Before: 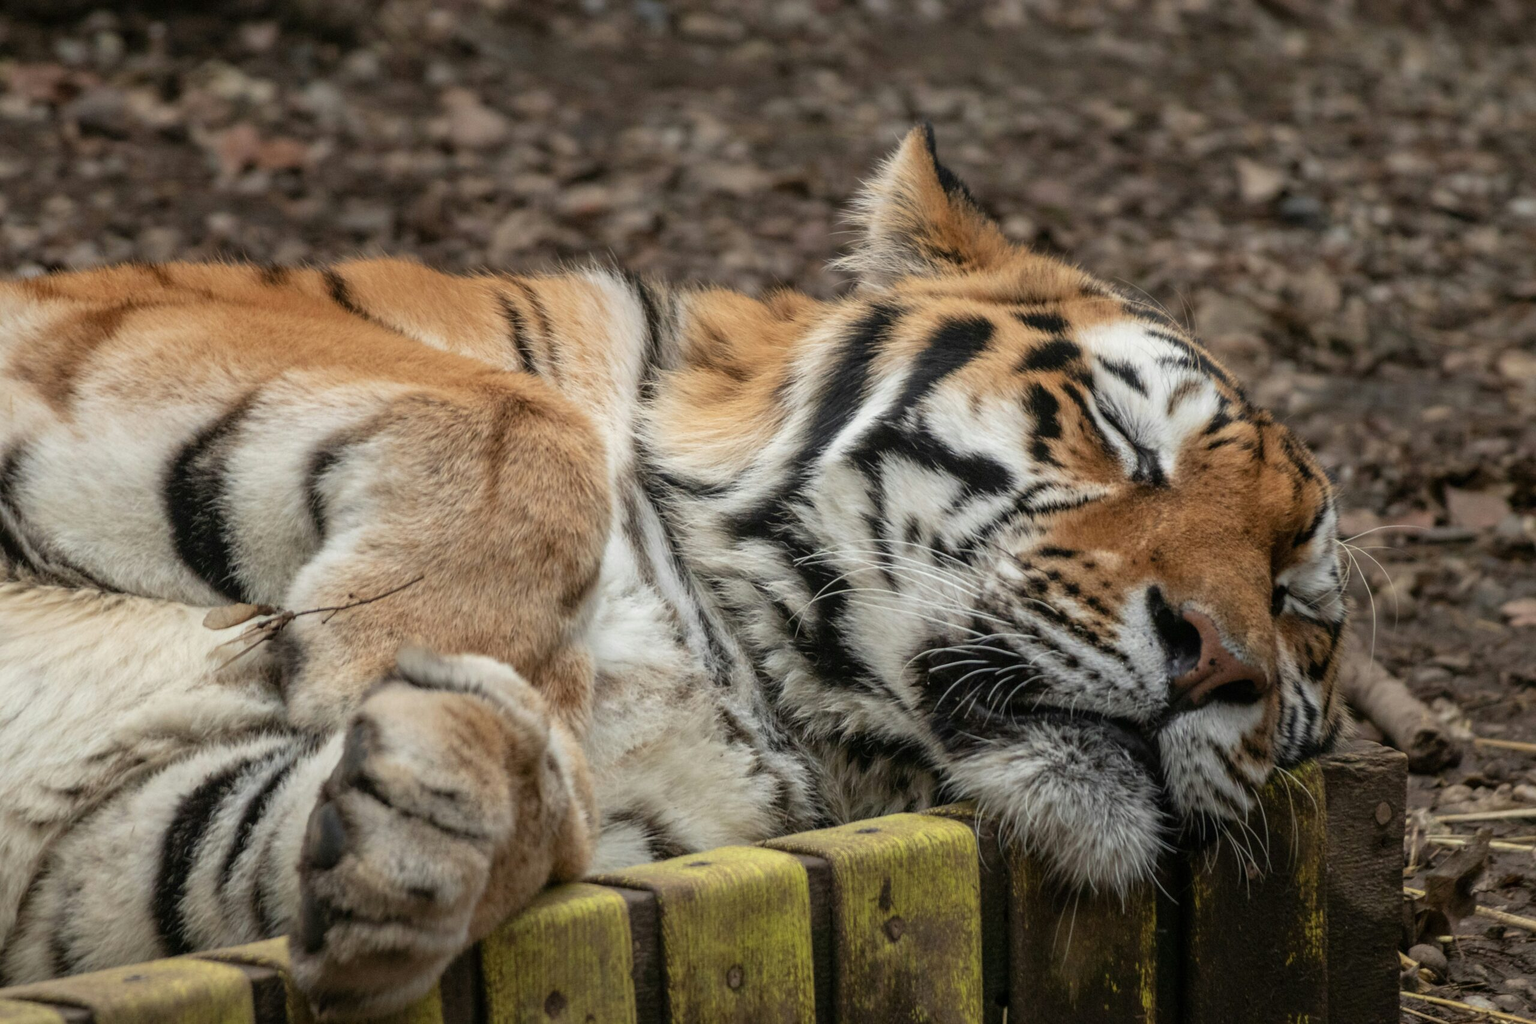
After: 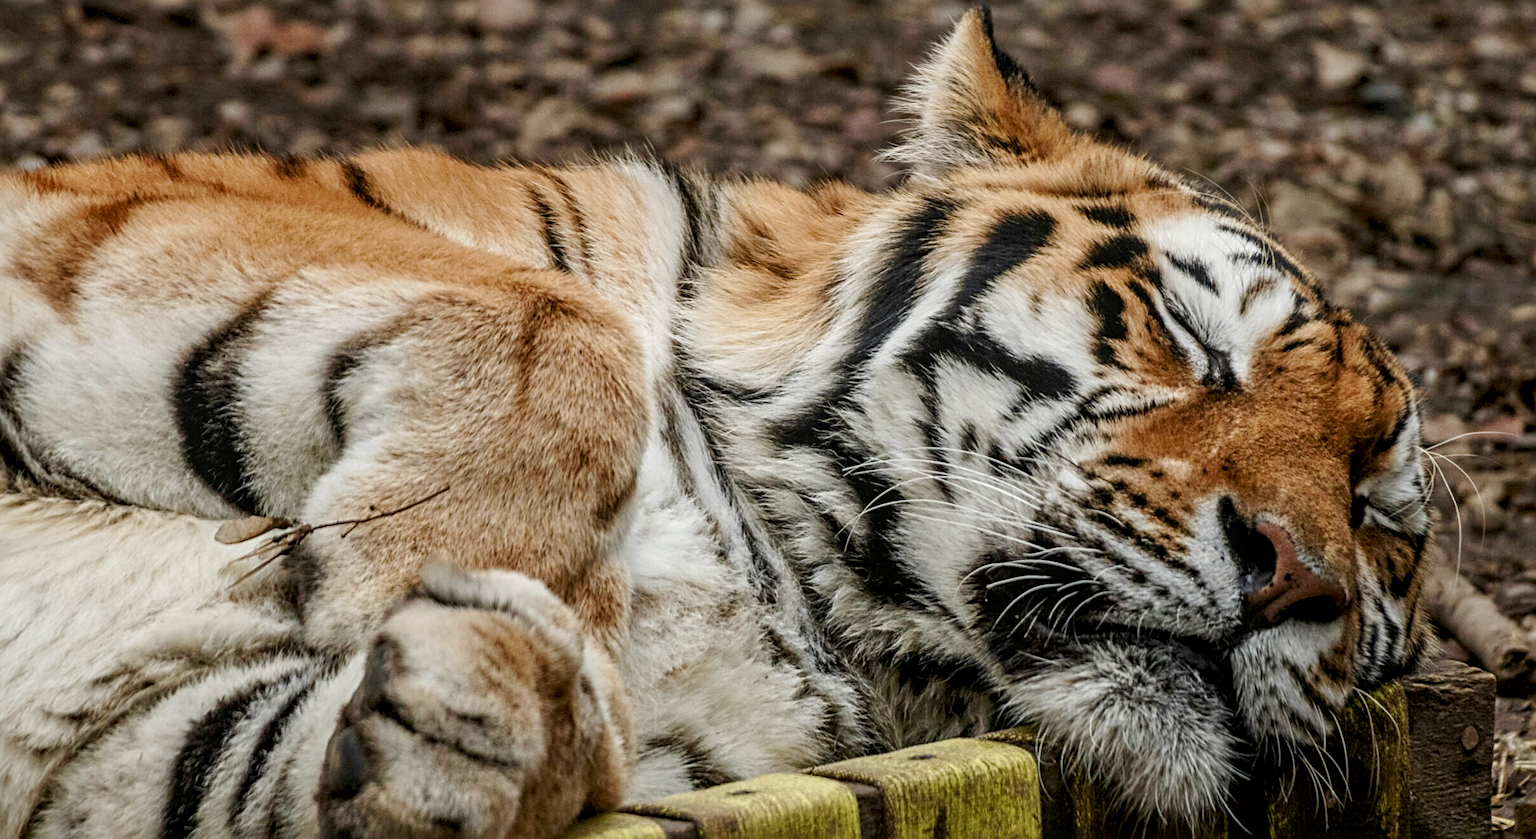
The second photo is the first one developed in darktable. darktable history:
tone curve: curves: ch0 [(0, 0) (0.068, 0.031) (0.175, 0.132) (0.337, 0.304) (0.498, 0.511) (0.748, 0.762) (0.993, 0.954)]; ch1 [(0, 0) (0.294, 0.184) (0.359, 0.34) (0.362, 0.35) (0.43, 0.41) (0.476, 0.457) (0.499, 0.5) (0.529, 0.523) (0.677, 0.762) (1, 1)]; ch2 [(0, 0) (0.431, 0.419) (0.495, 0.502) (0.524, 0.534) (0.557, 0.56) (0.634, 0.654) (0.728, 0.722) (1, 1)], preserve colors none
color balance rgb: perceptual saturation grading › global saturation -11.078%, perceptual saturation grading › highlights -27.406%, perceptual saturation grading › shadows 21.757%, global vibrance 34.921%
crop and rotate: angle 0.069°, top 11.56%, right 5.739%, bottom 11.205%
local contrast: on, module defaults
sharpen: radius 3.992
